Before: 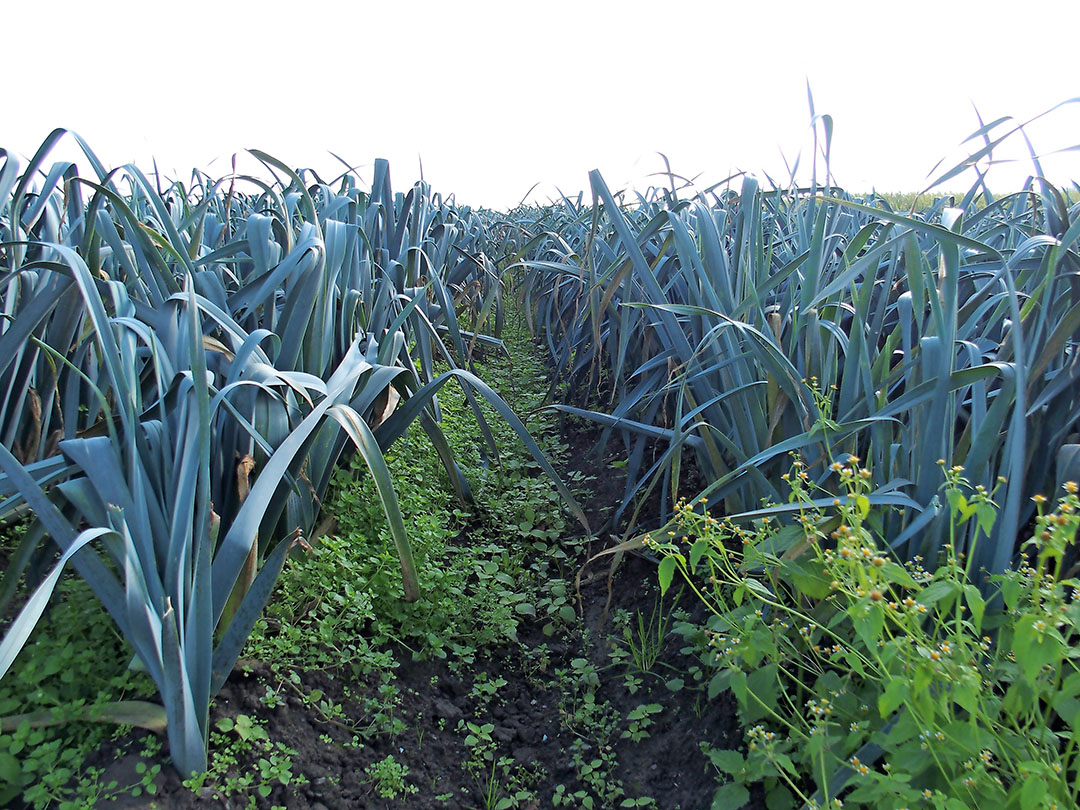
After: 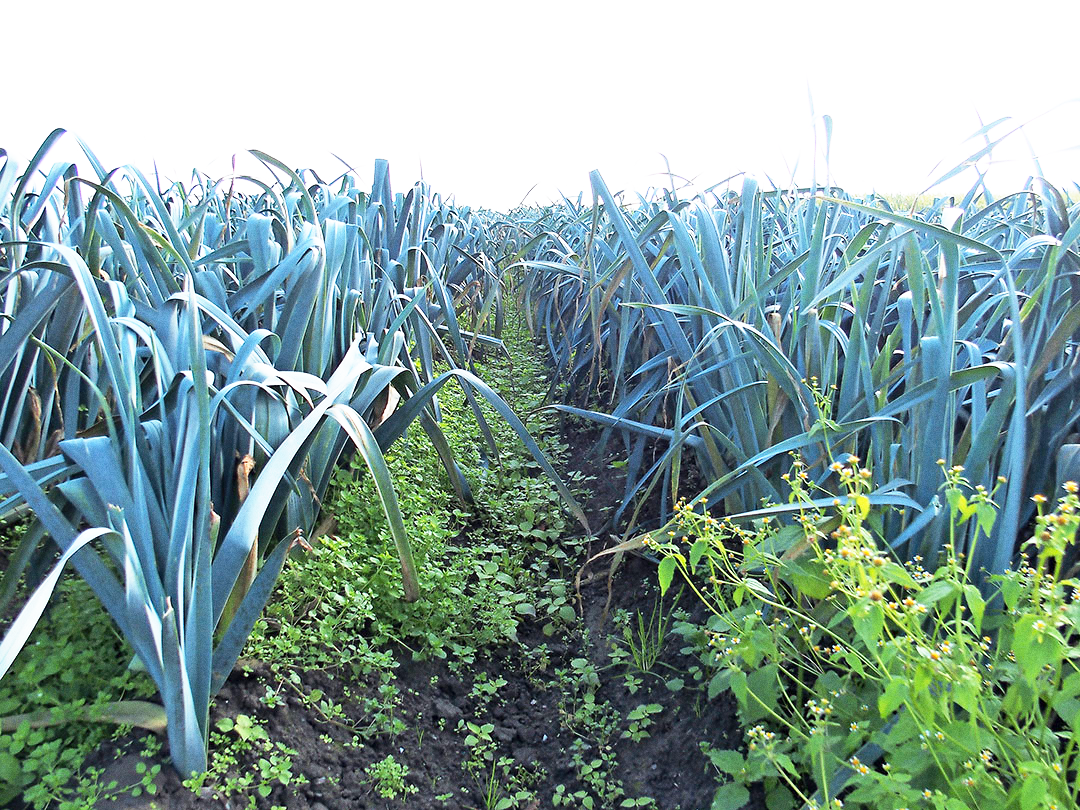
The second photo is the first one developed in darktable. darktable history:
grain: coarseness 0.09 ISO
base curve: curves: ch0 [(0, 0) (0.495, 0.917) (1, 1)], preserve colors none
